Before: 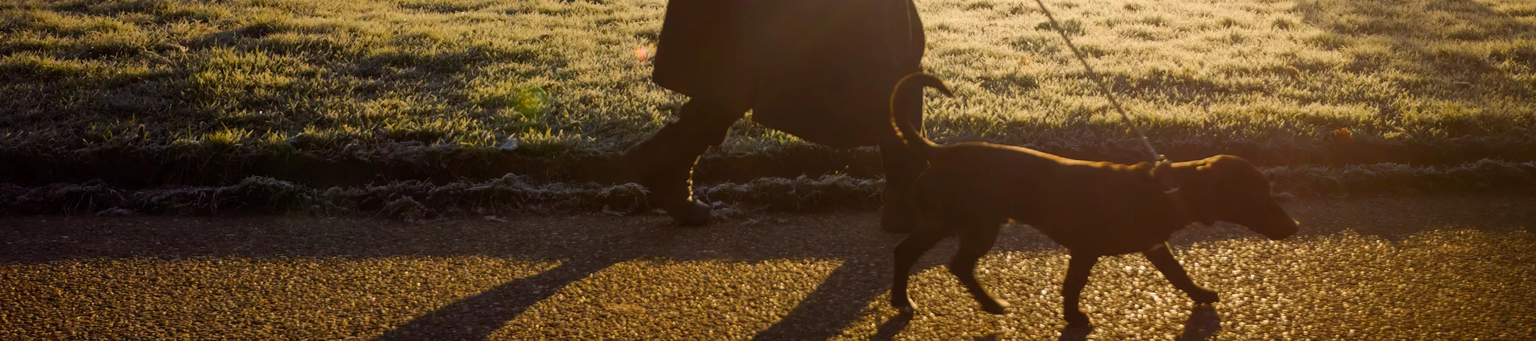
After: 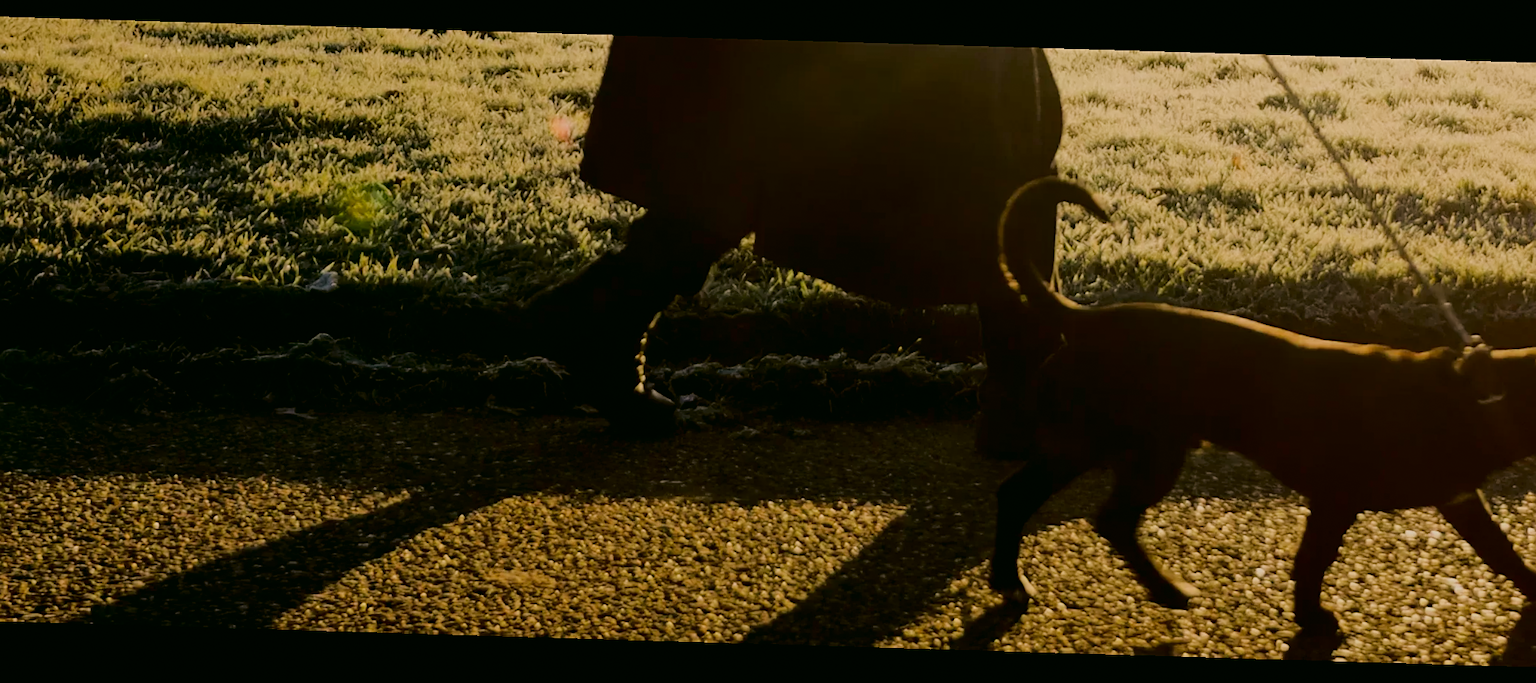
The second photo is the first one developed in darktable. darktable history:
sharpen: on, module defaults
grain: coarseness 0.81 ISO, strength 1.34%, mid-tones bias 0%
fill light: exposure -2 EV, width 8.6
color correction: highlights a* 4.02, highlights b* 4.98, shadows a* -7.55, shadows b* 4.98
crop: left 21.496%, right 22.254%
filmic rgb: black relative exposure -6.98 EV, white relative exposure 5.63 EV, hardness 2.86
contrast equalizer: y [[0.5 ×4, 0.467, 0.376], [0.5 ×6], [0.5 ×6], [0 ×6], [0 ×6]]
rotate and perspective: rotation 1.72°, automatic cropping off
